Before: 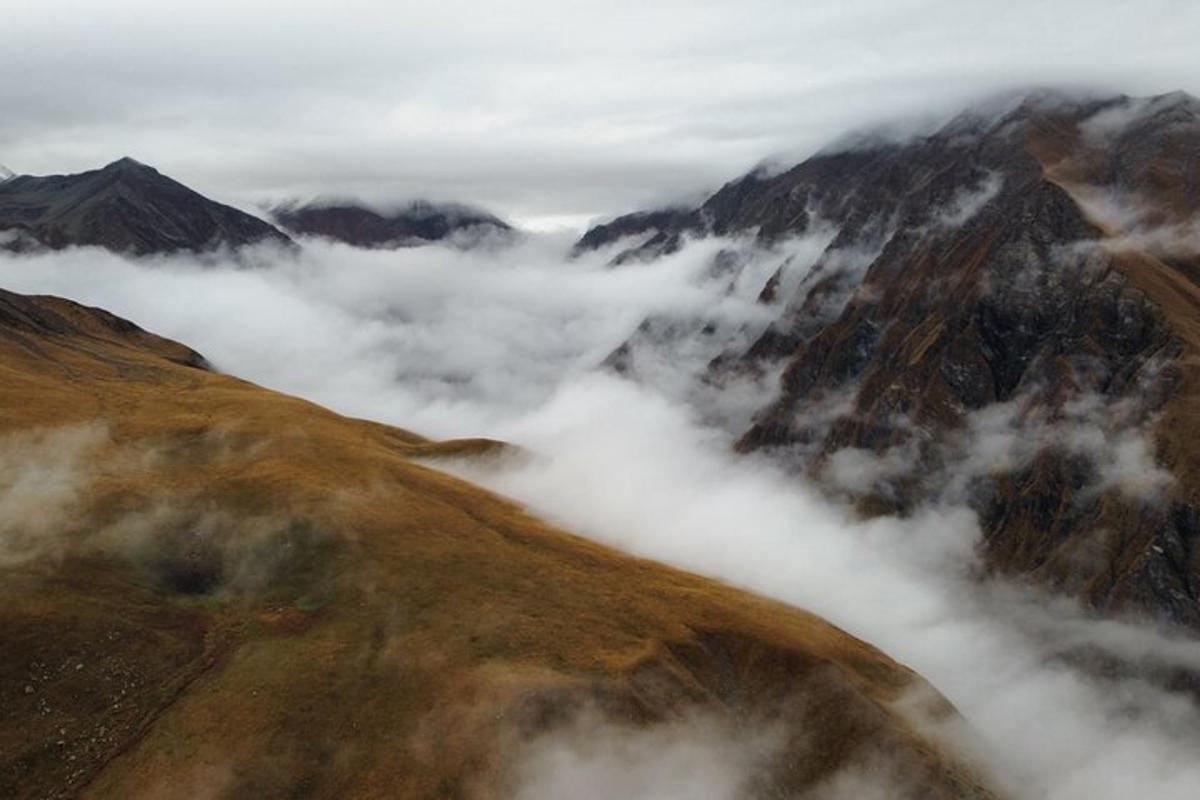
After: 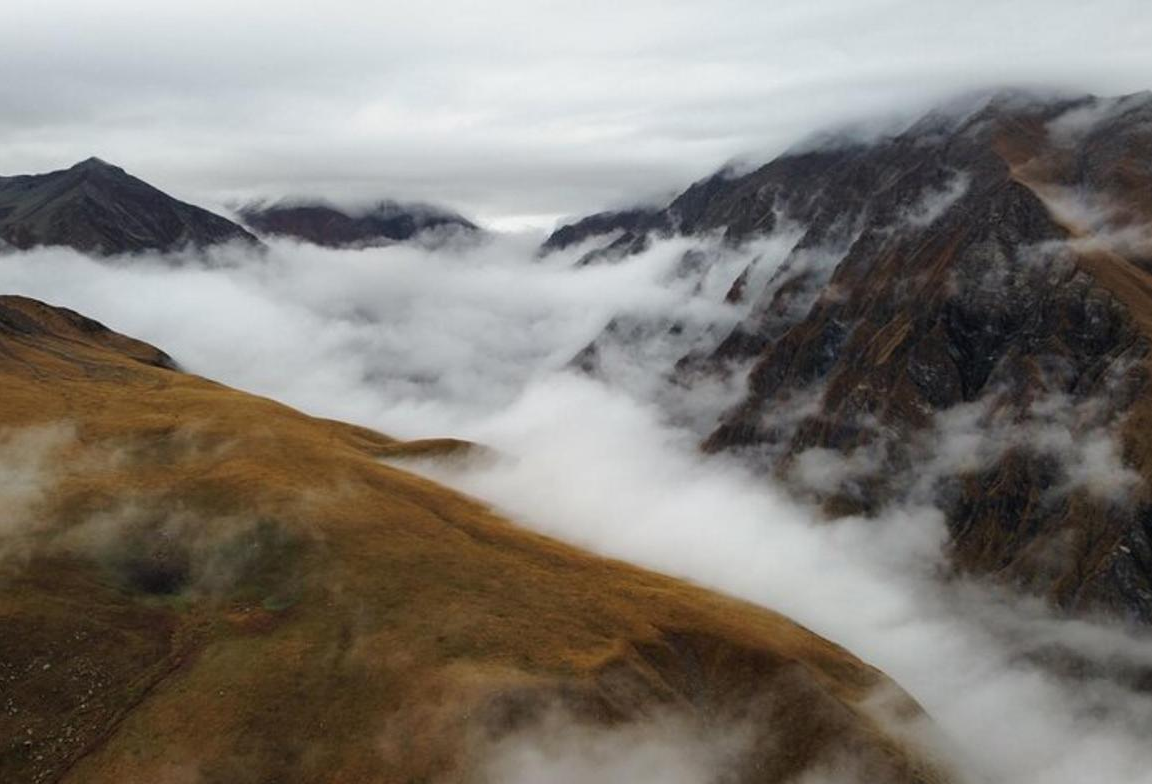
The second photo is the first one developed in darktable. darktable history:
crop and rotate: left 2.758%, right 1.166%, bottom 1.978%
